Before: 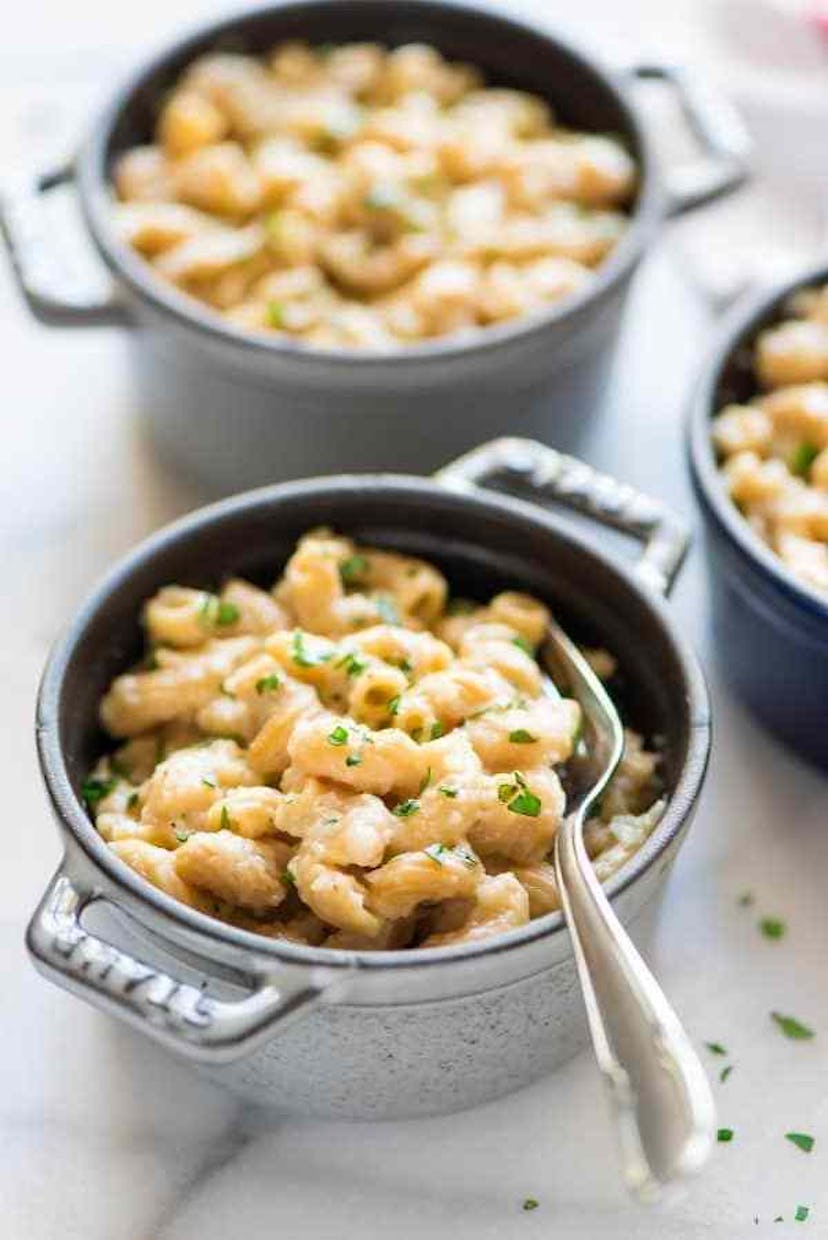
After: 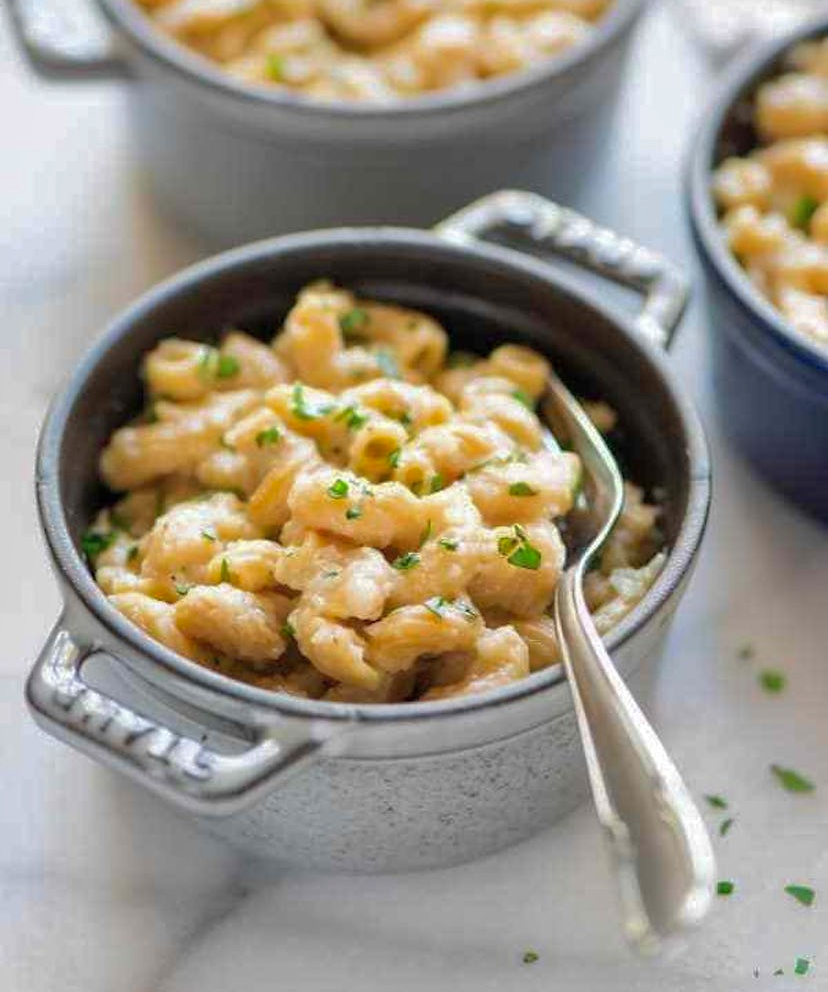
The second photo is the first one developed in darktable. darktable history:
crop and rotate: top 19.998%
shadows and highlights: shadows 40, highlights -60
